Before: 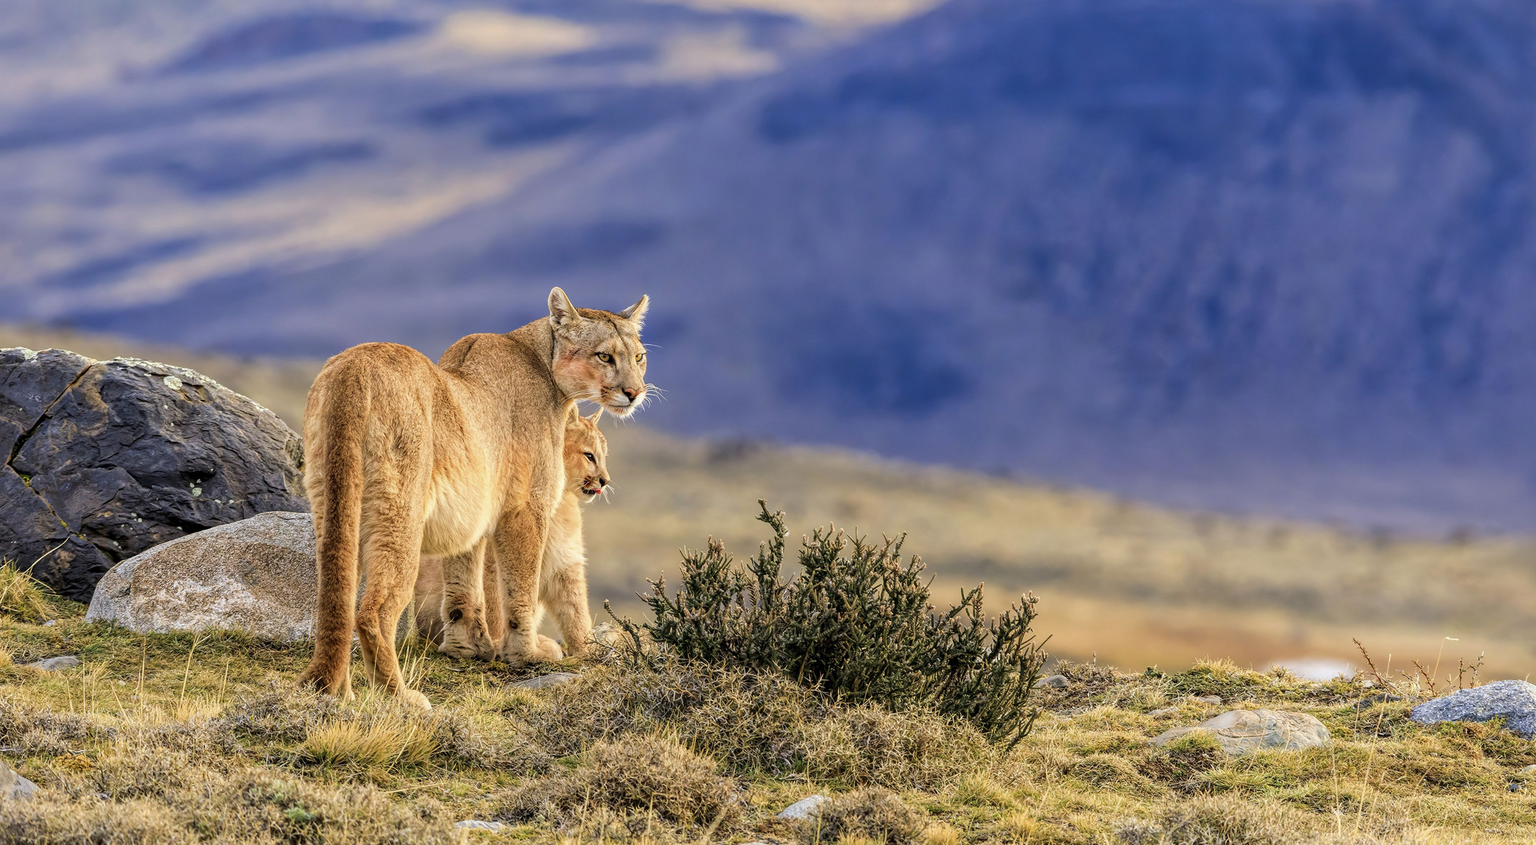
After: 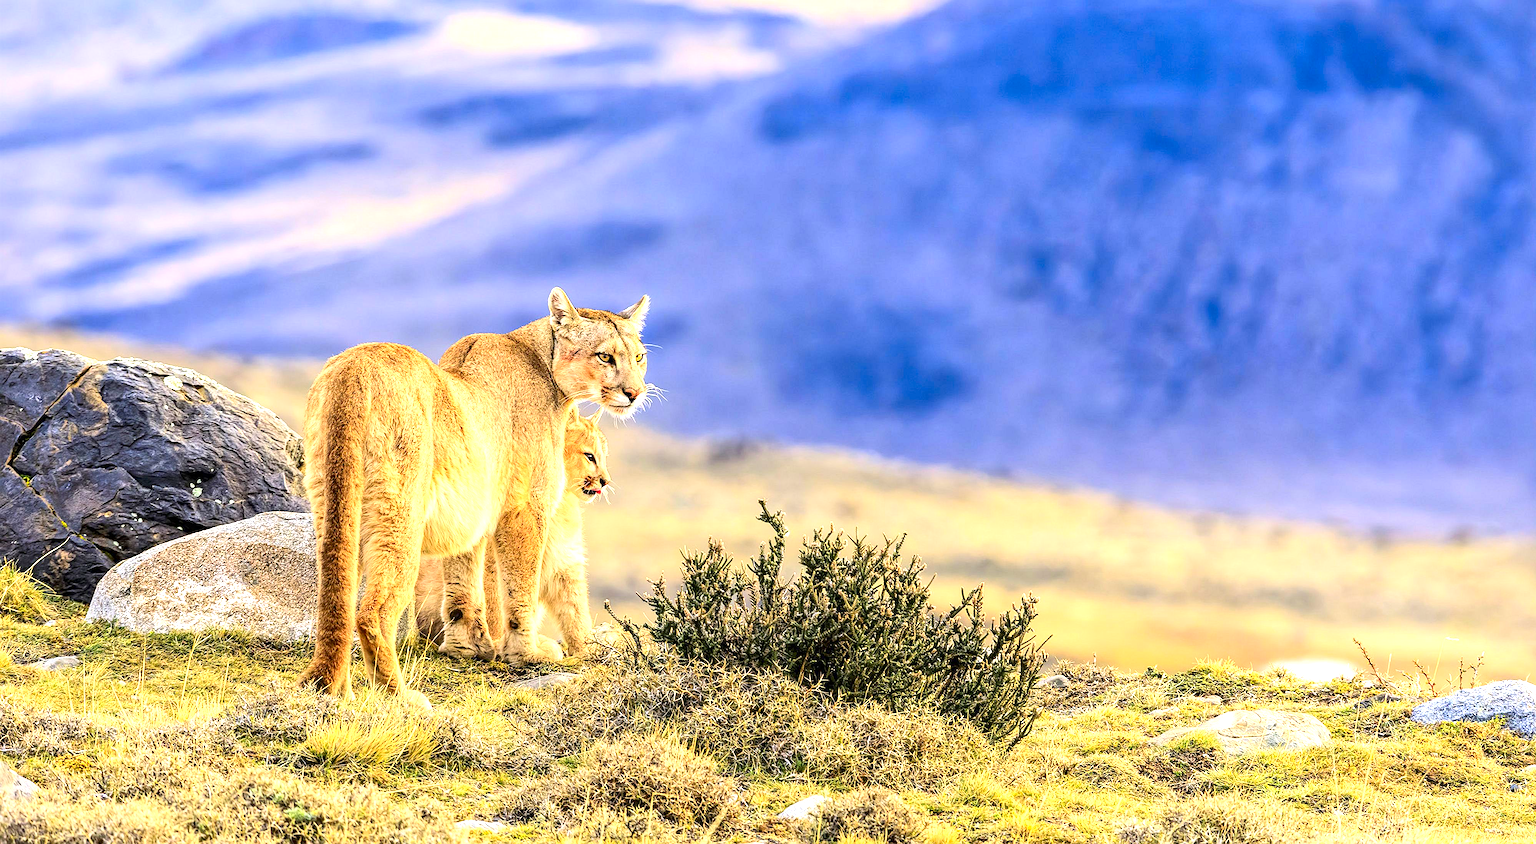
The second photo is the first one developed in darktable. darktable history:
sharpen: radius 2.167, amount 0.381, threshold 0
contrast brightness saturation: contrast 0.18, saturation 0.3
exposure: exposure 1.16 EV, compensate exposure bias true, compensate highlight preservation false
